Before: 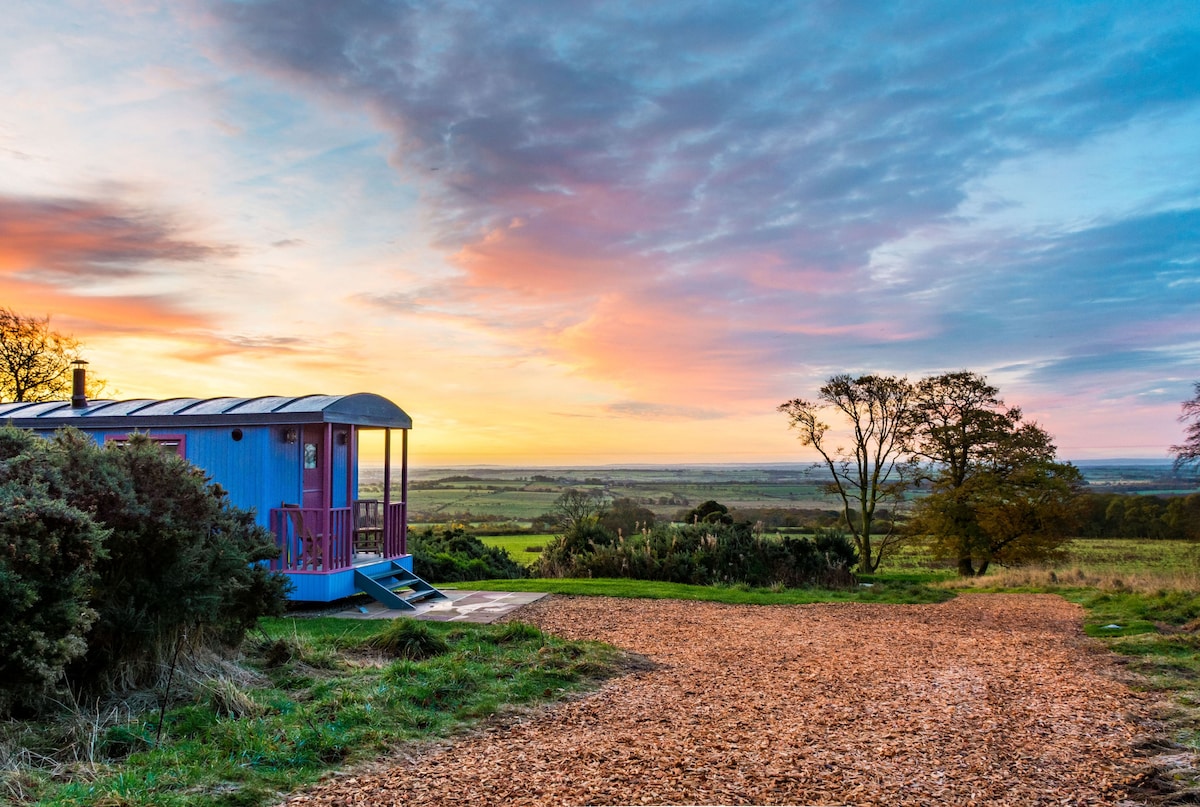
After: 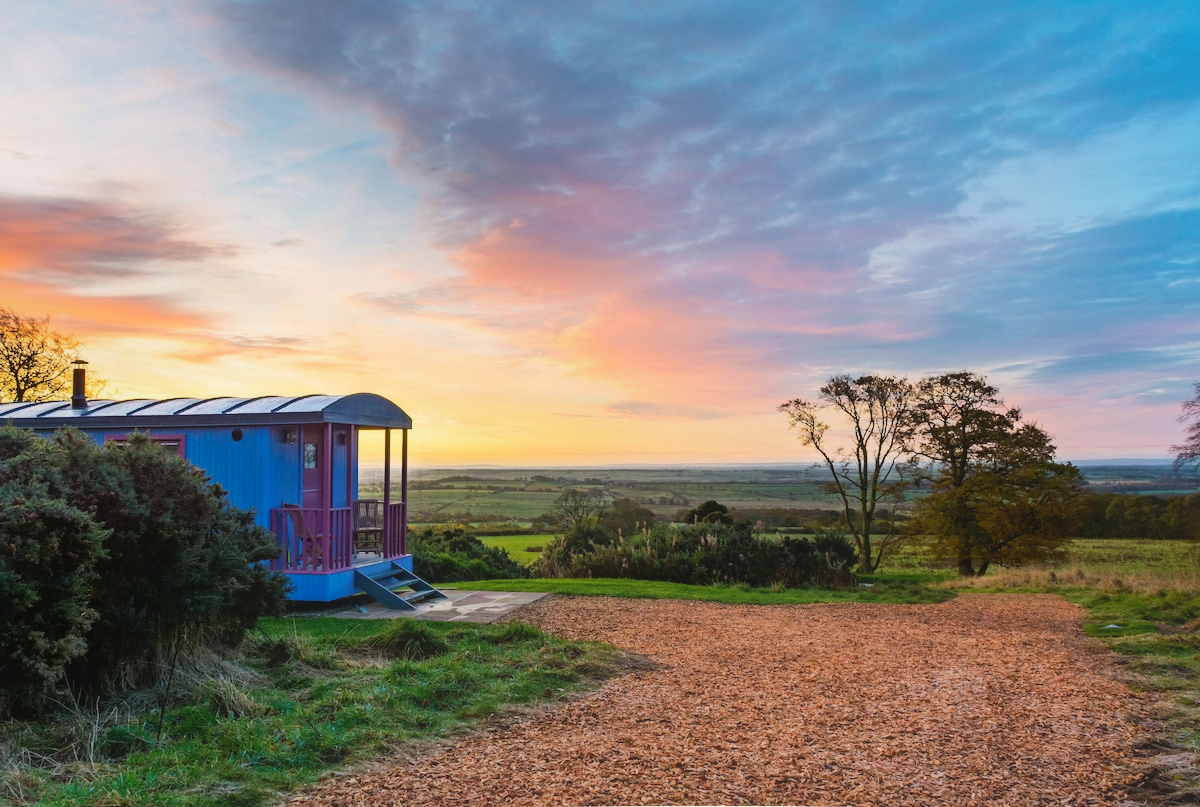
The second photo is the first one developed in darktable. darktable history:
contrast equalizer: octaves 7, y [[0.6 ×6], [0.55 ×6], [0 ×6], [0 ×6], [0 ×6]], mix -0.998
local contrast: mode bilateral grid, contrast 27, coarseness 16, detail 116%, midtone range 0.2
